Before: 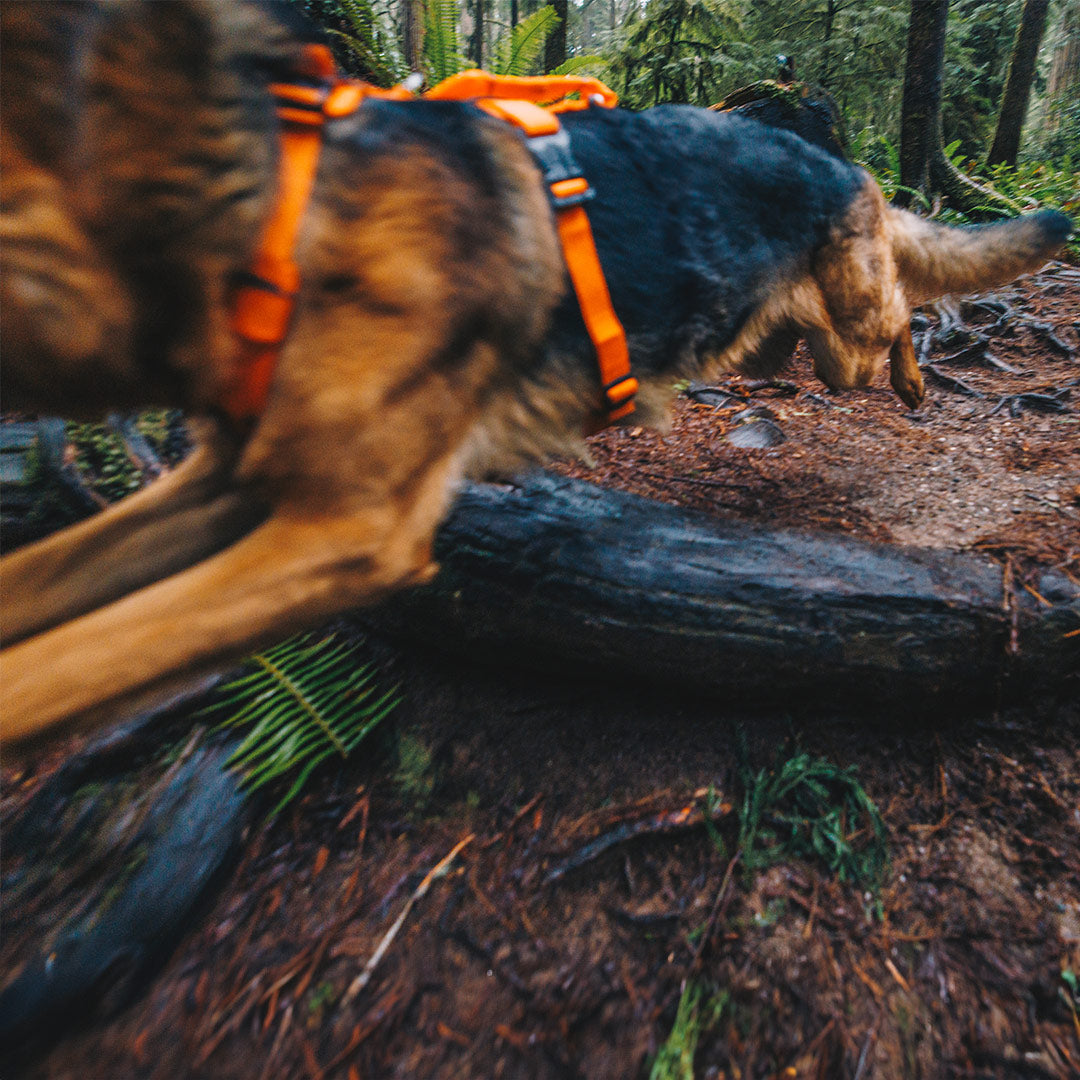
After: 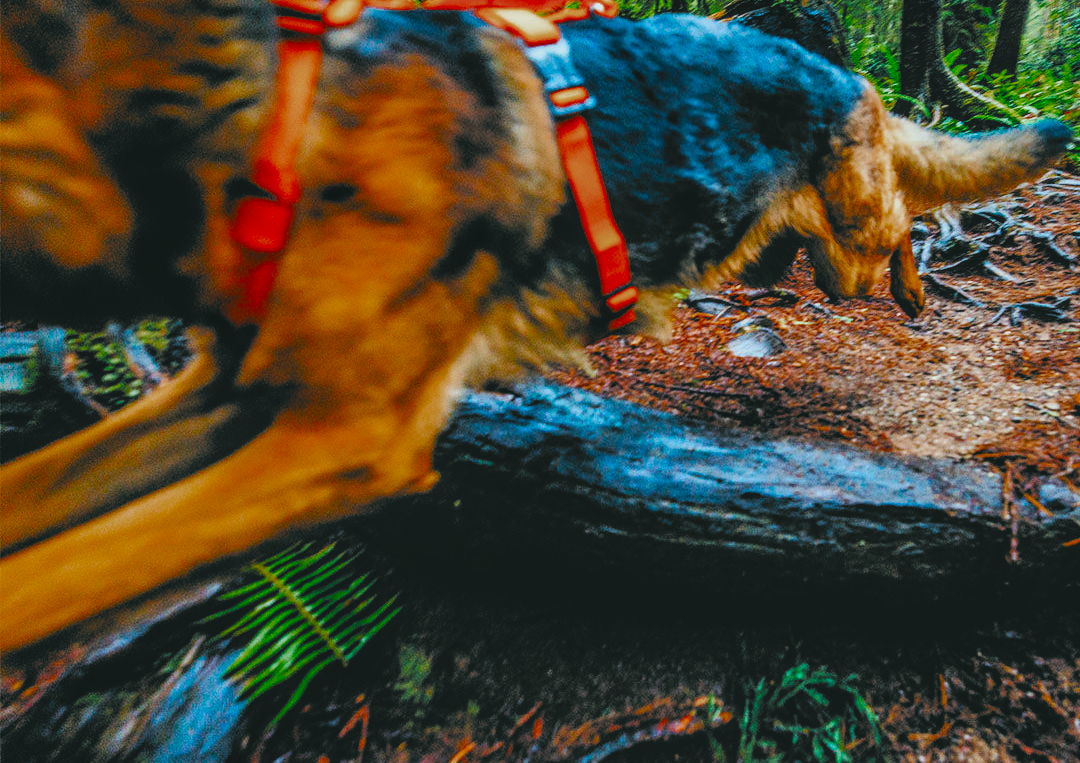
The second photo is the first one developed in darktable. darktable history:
color correction: highlights a* -7.42, highlights b* 1.2, shadows a* -2.92, saturation 1.41
color balance rgb: perceptual saturation grading › global saturation 27.374%, perceptual saturation grading › highlights -28.333%, perceptual saturation grading › mid-tones 15.326%, perceptual saturation grading › shadows 33.638%, global vibrance 20%
exposure: exposure 0.692 EV, compensate highlight preservation false
local contrast: on, module defaults
contrast brightness saturation: contrast -0.161, brightness 0.045, saturation -0.133
color zones: curves: ch0 [(0.27, 0.396) (0.563, 0.504) (0.75, 0.5) (0.787, 0.307)]
crop and rotate: top 8.467%, bottom 20.829%
filmic rgb: black relative exposure -5.12 EV, white relative exposure 3.97 EV, hardness 2.91, contrast 1.393, highlights saturation mix -29.17%, color science v6 (2022)
